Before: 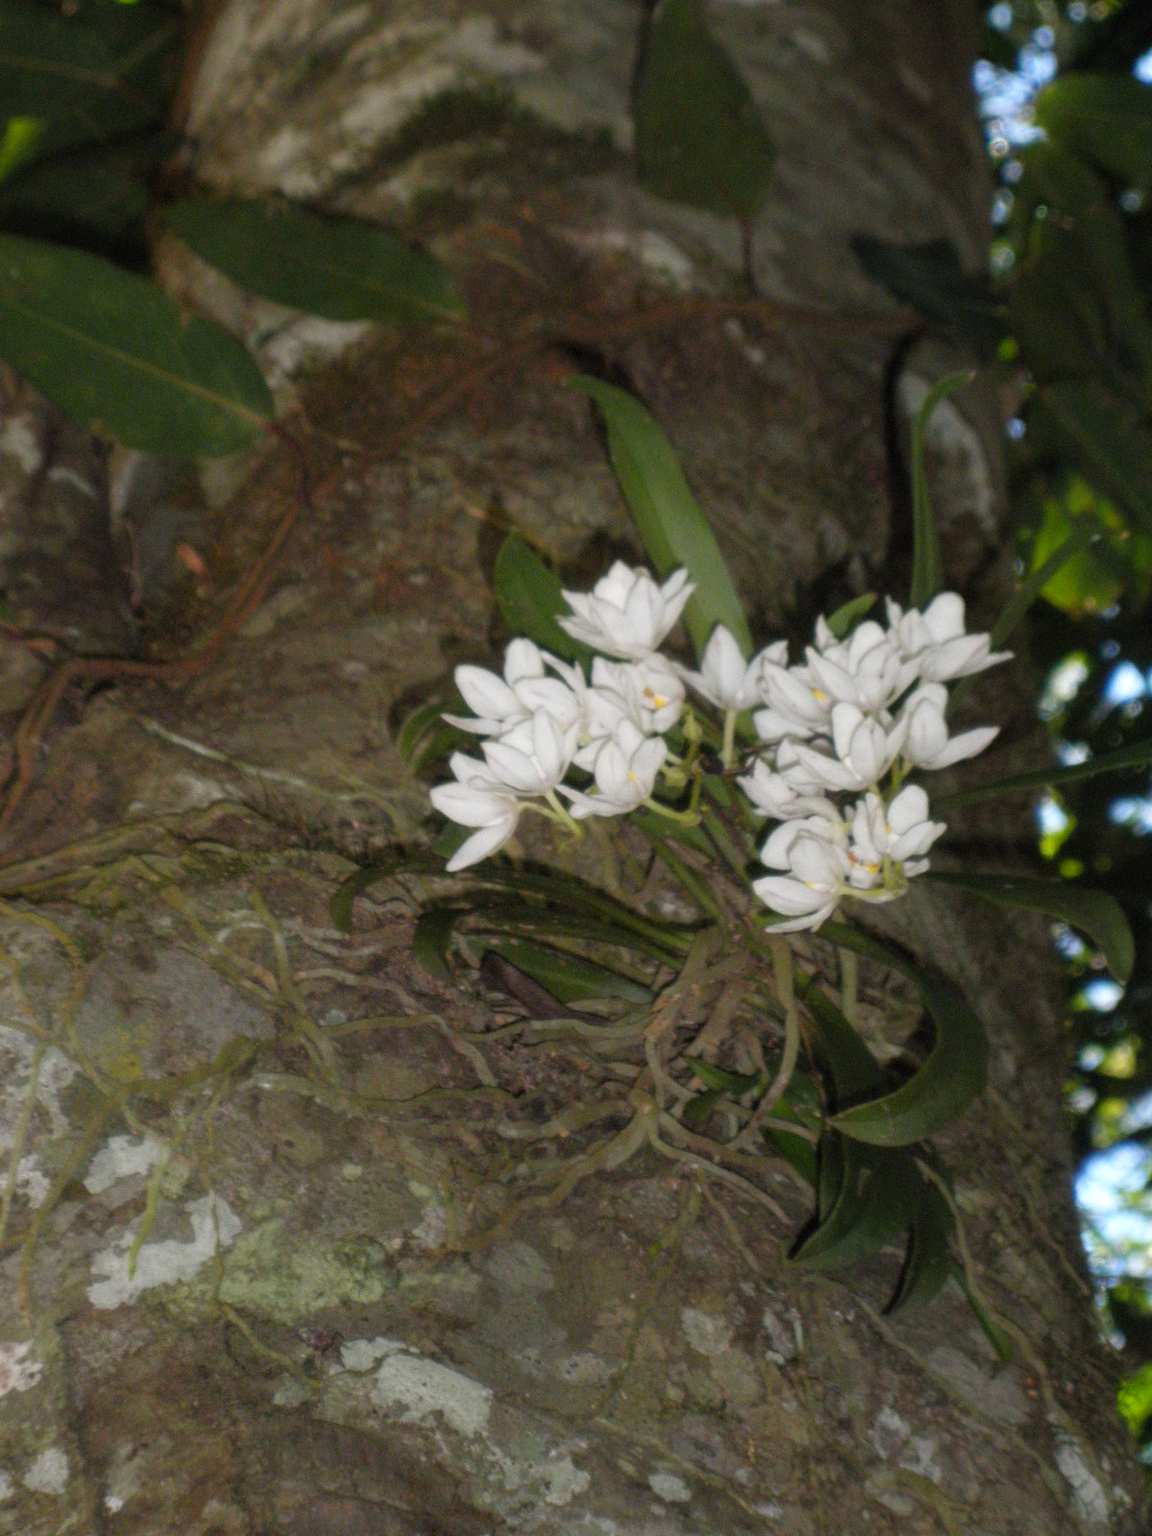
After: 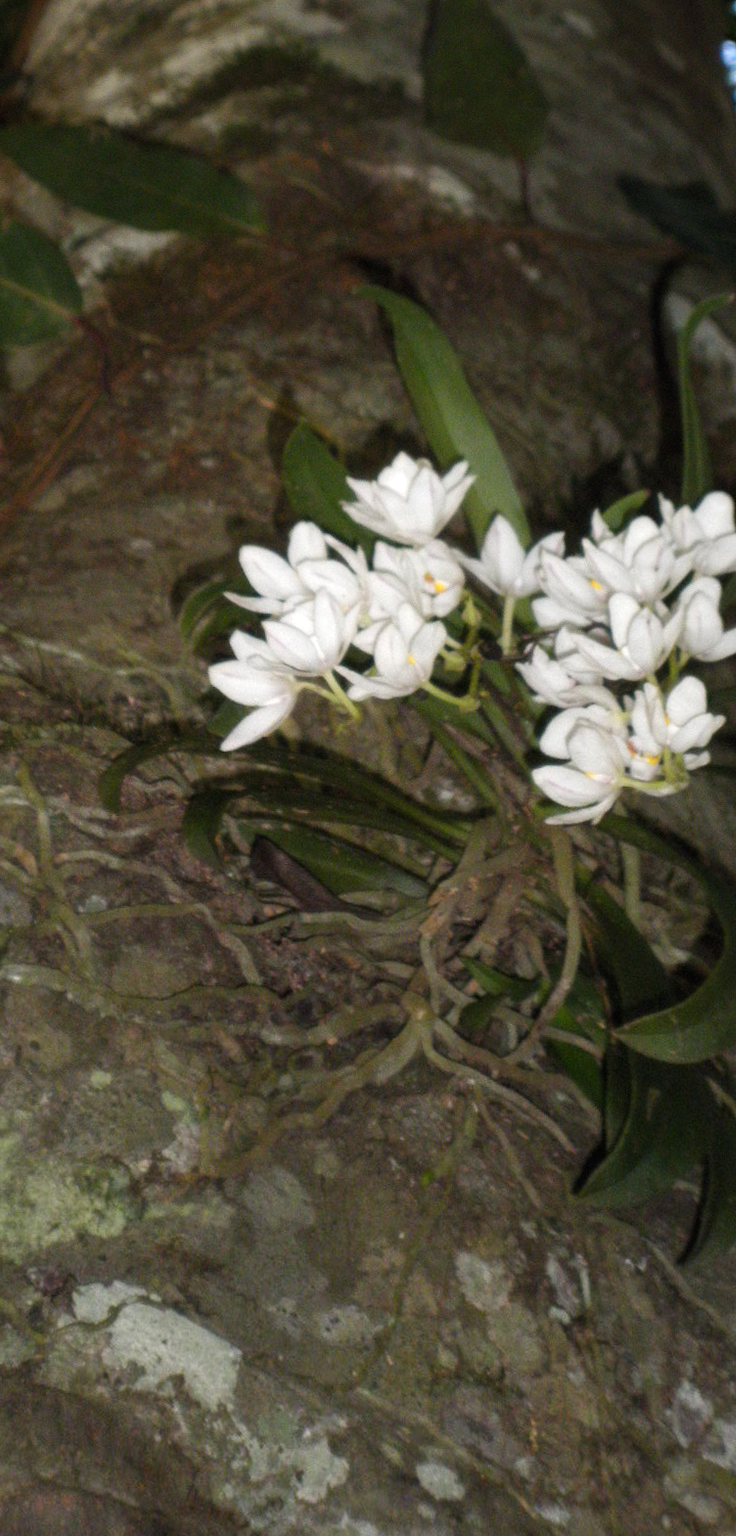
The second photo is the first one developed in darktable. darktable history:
rotate and perspective: rotation 1.69°, lens shift (vertical) -0.023, lens shift (horizontal) -0.291, crop left 0.025, crop right 0.988, crop top 0.092, crop bottom 0.842
crop: left 13.443%, right 13.31%
tone equalizer: -8 EV -0.417 EV, -7 EV -0.389 EV, -6 EV -0.333 EV, -5 EV -0.222 EV, -3 EV 0.222 EV, -2 EV 0.333 EV, -1 EV 0.389 EV, +0 EV 0.417 EV, edges refinement/feathering 500, mask exposure compensation -1.57 EV, preserve details no
